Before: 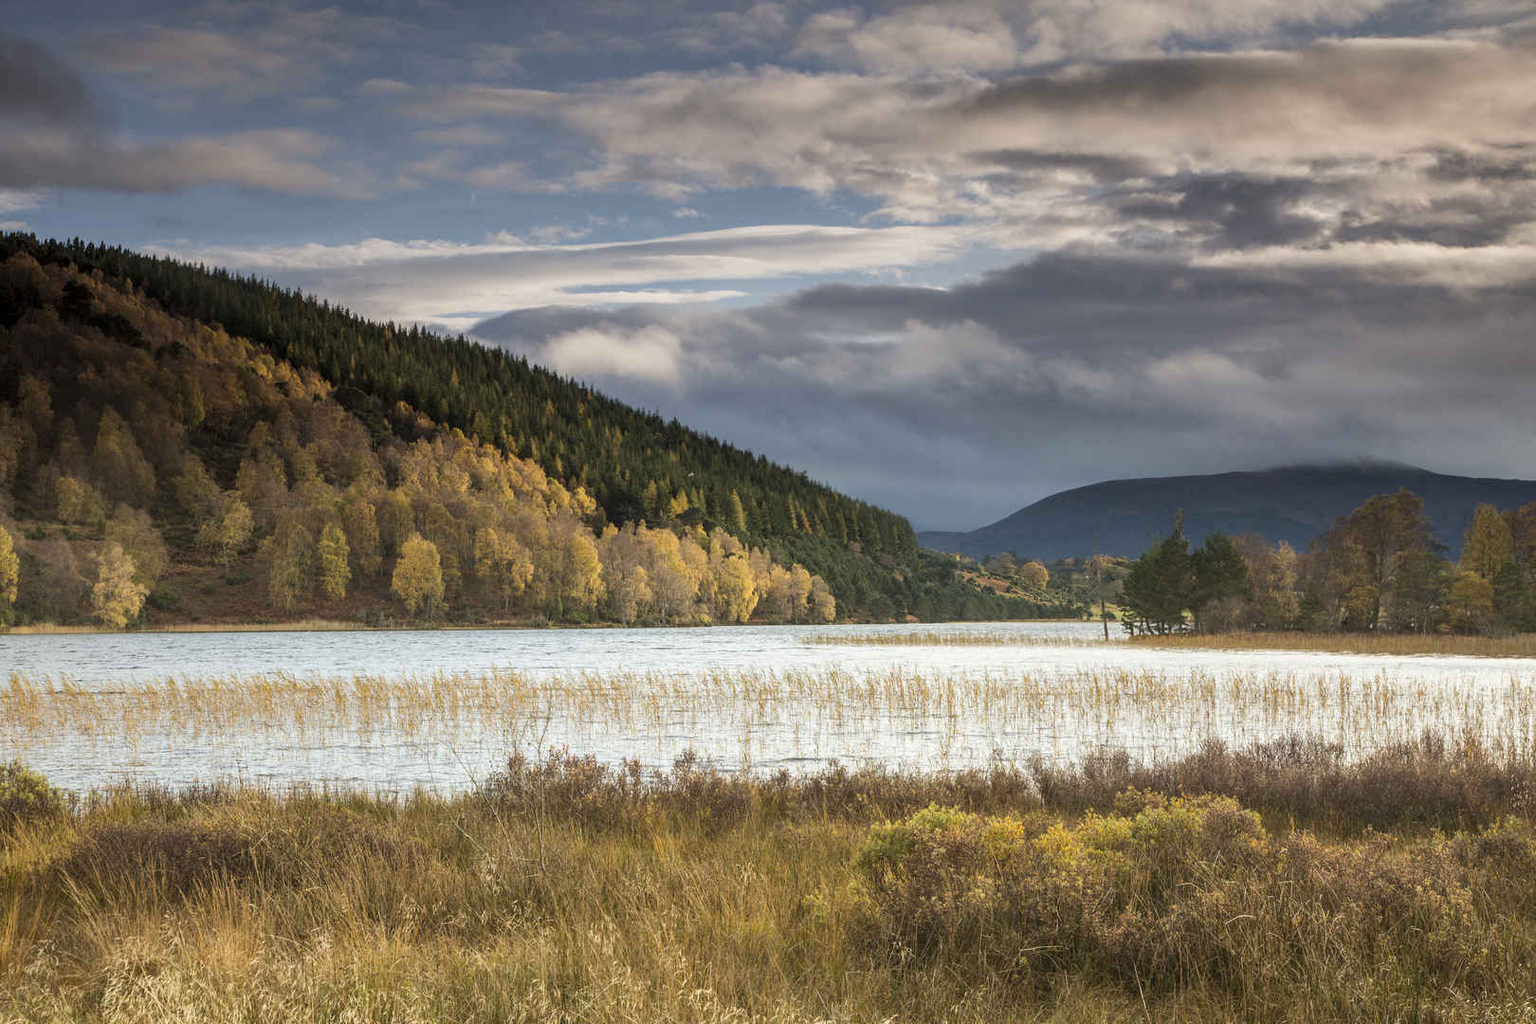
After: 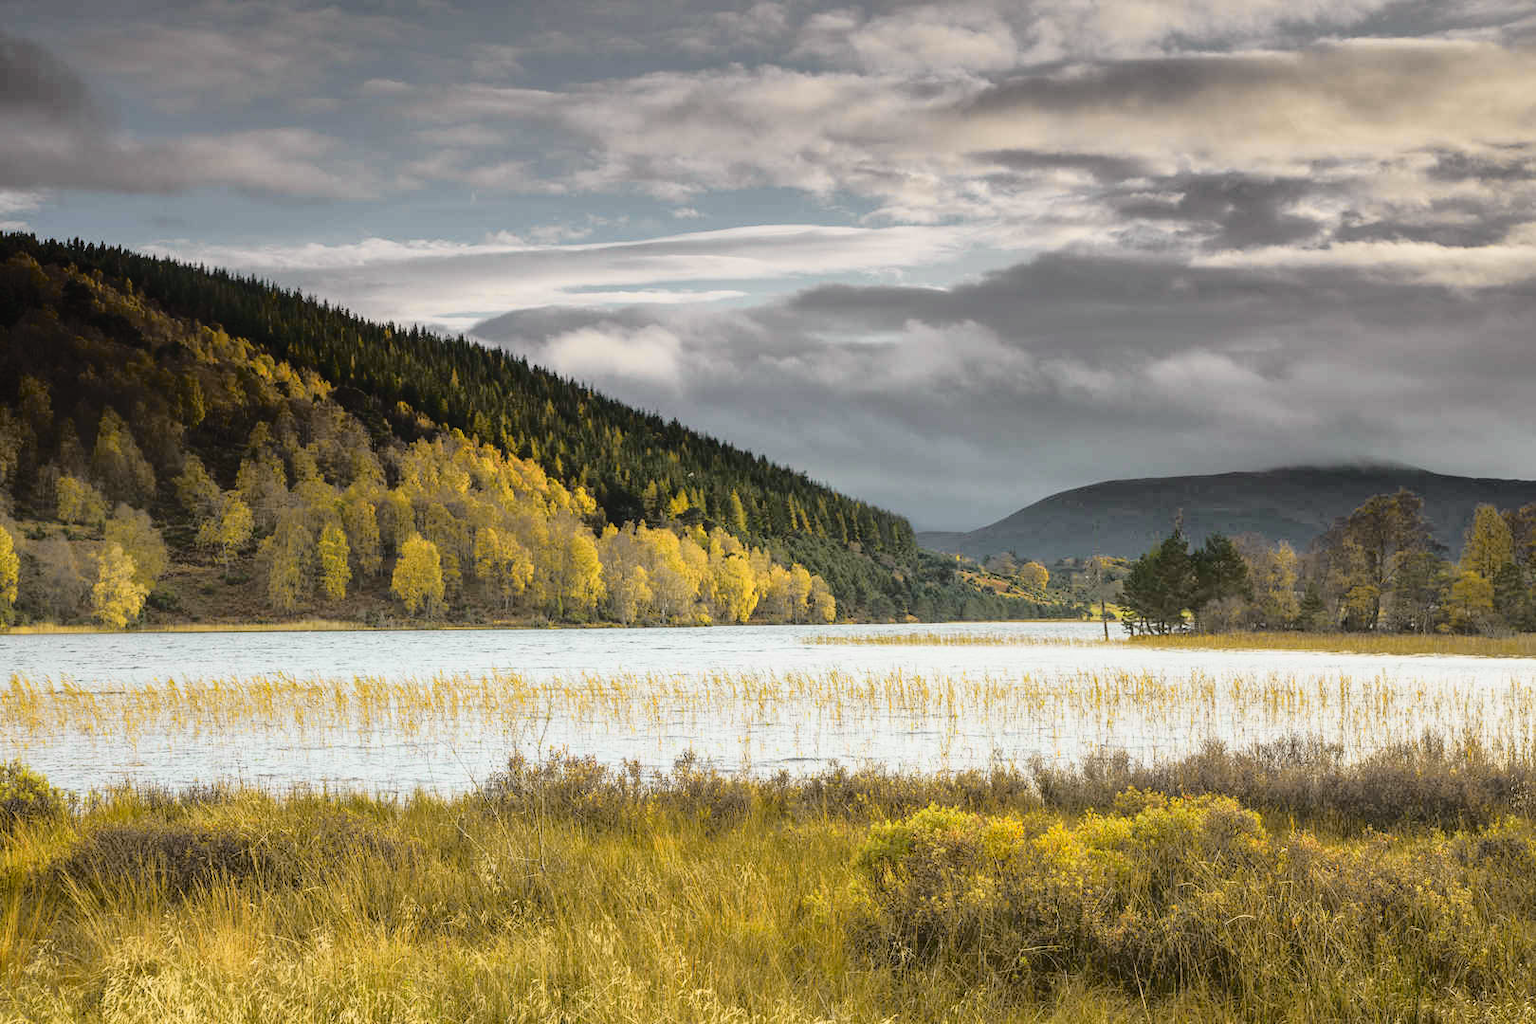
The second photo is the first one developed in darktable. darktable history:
tone curve: curves: ch0 [(0, 0.029) (0.168, 0.142) (0.359, 0.44) (0.469, 0.544) (0.634, 0.722) (0.858, 0.903) (1, 0.968)]; ch1 [(0, 0) (0.437, 0.453) (0.472, 0.47) (0.502, 0.502) (0.54, 0.534) (0.57, 0.592) (0.618, 0.66) (0.699, 0.749) (0.859, 0.919) (1, 1)]; ch2 [(0, 0) (0.33, 0.301) (0.421, 0.443) (0.476, 0.498) (0.505, 0.503) (0.547, 0.557) (0.586, 0.634) (0.608, 0.676) (1, 1)], color space Lab, independent channels, preserve colors none
